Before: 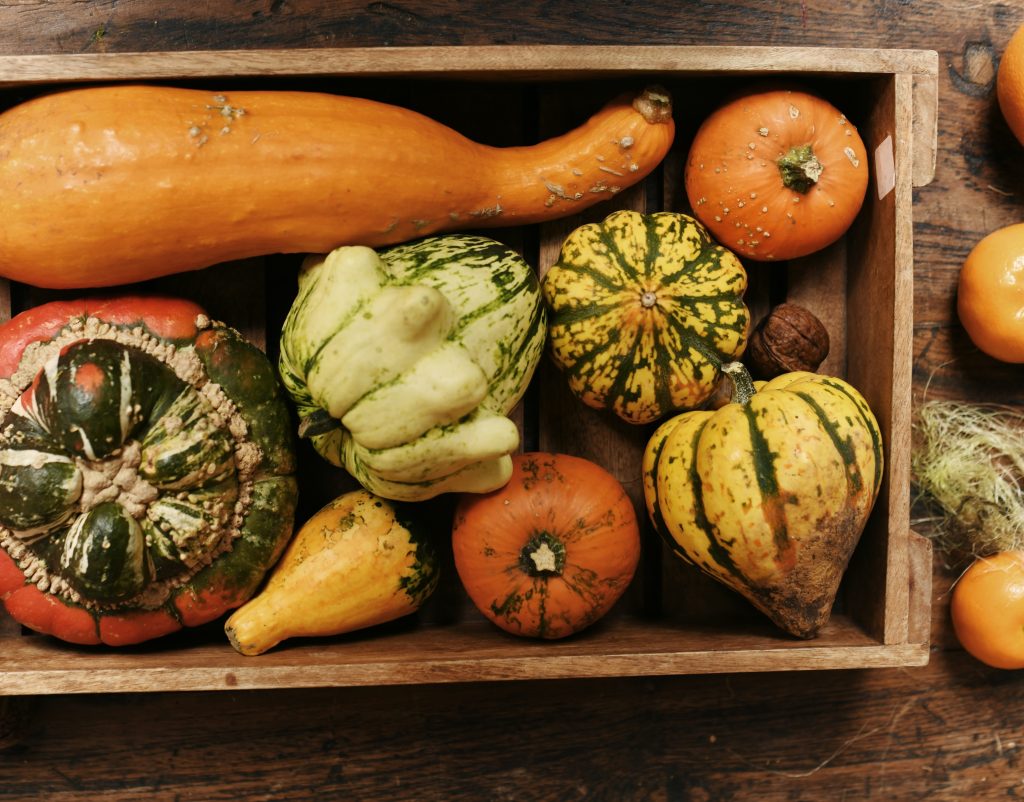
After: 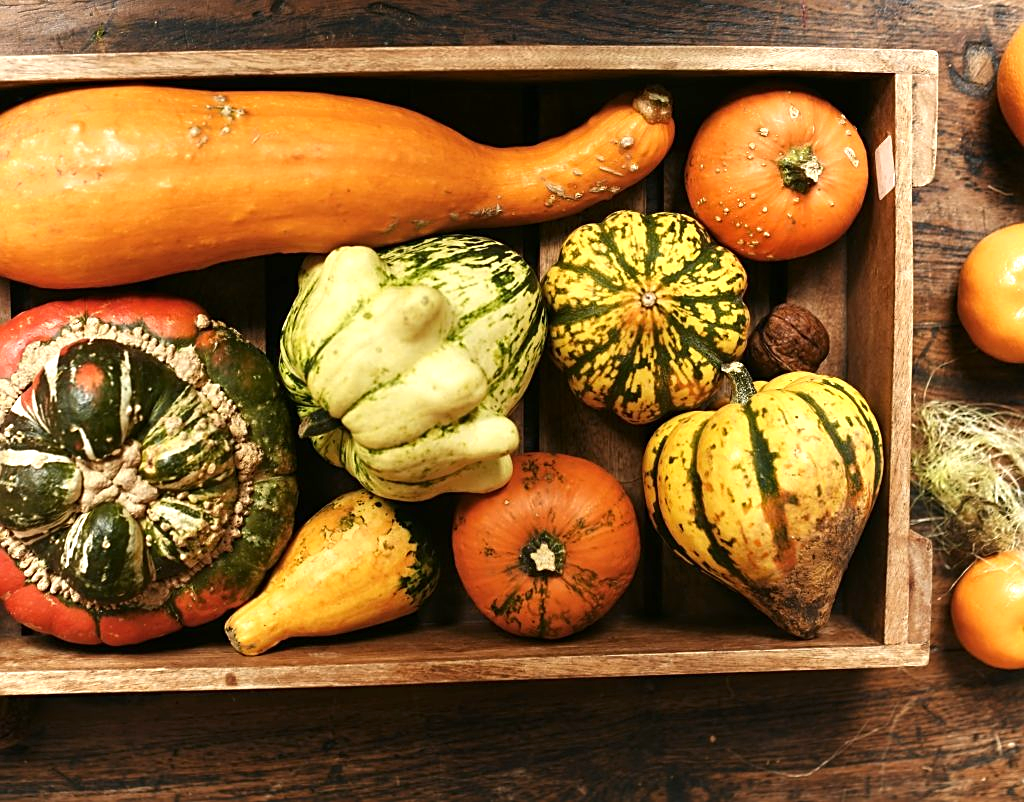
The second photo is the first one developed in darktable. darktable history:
exposure: black level correction 0, exposure 0.7 EV, compensate exposure bias true, compensate highlight preservation false
tone equalizer: on, module defaults
contrast brightness saturation: contrast 0.03, brightness -0.04
sharpen: on, module defaults
